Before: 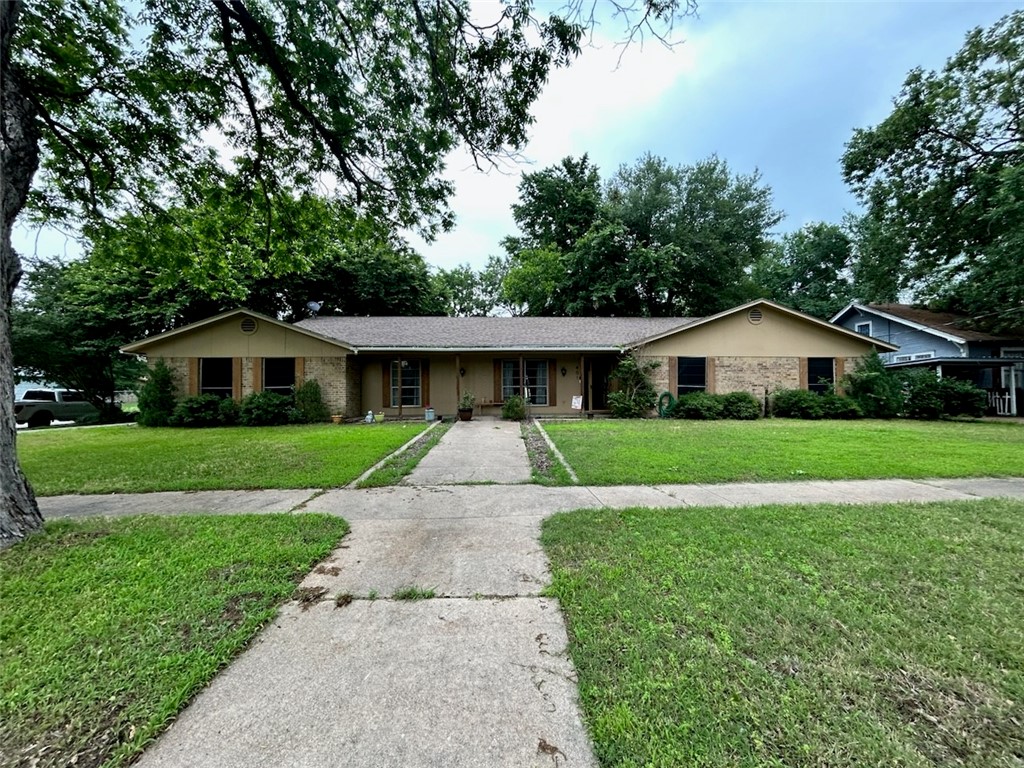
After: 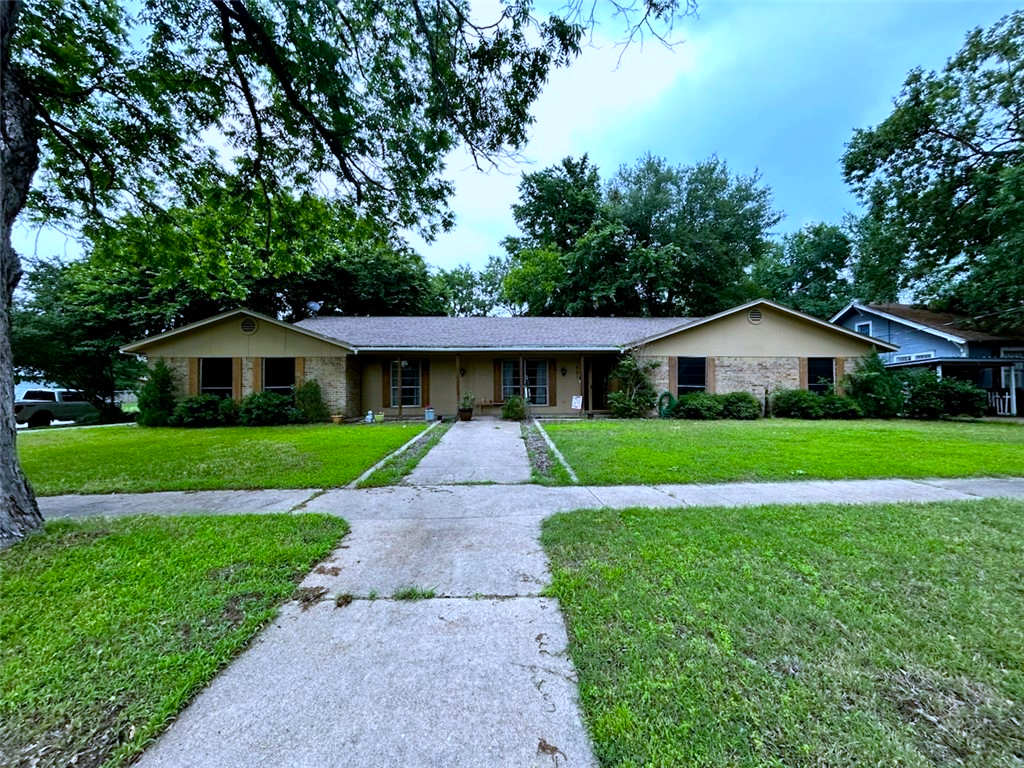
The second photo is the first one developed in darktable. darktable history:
white balance: red 0.948, green 1.02, blue 1.176
color balance rgb: perceptual saturation grading › global saturation 20%, global vibrance 20%
